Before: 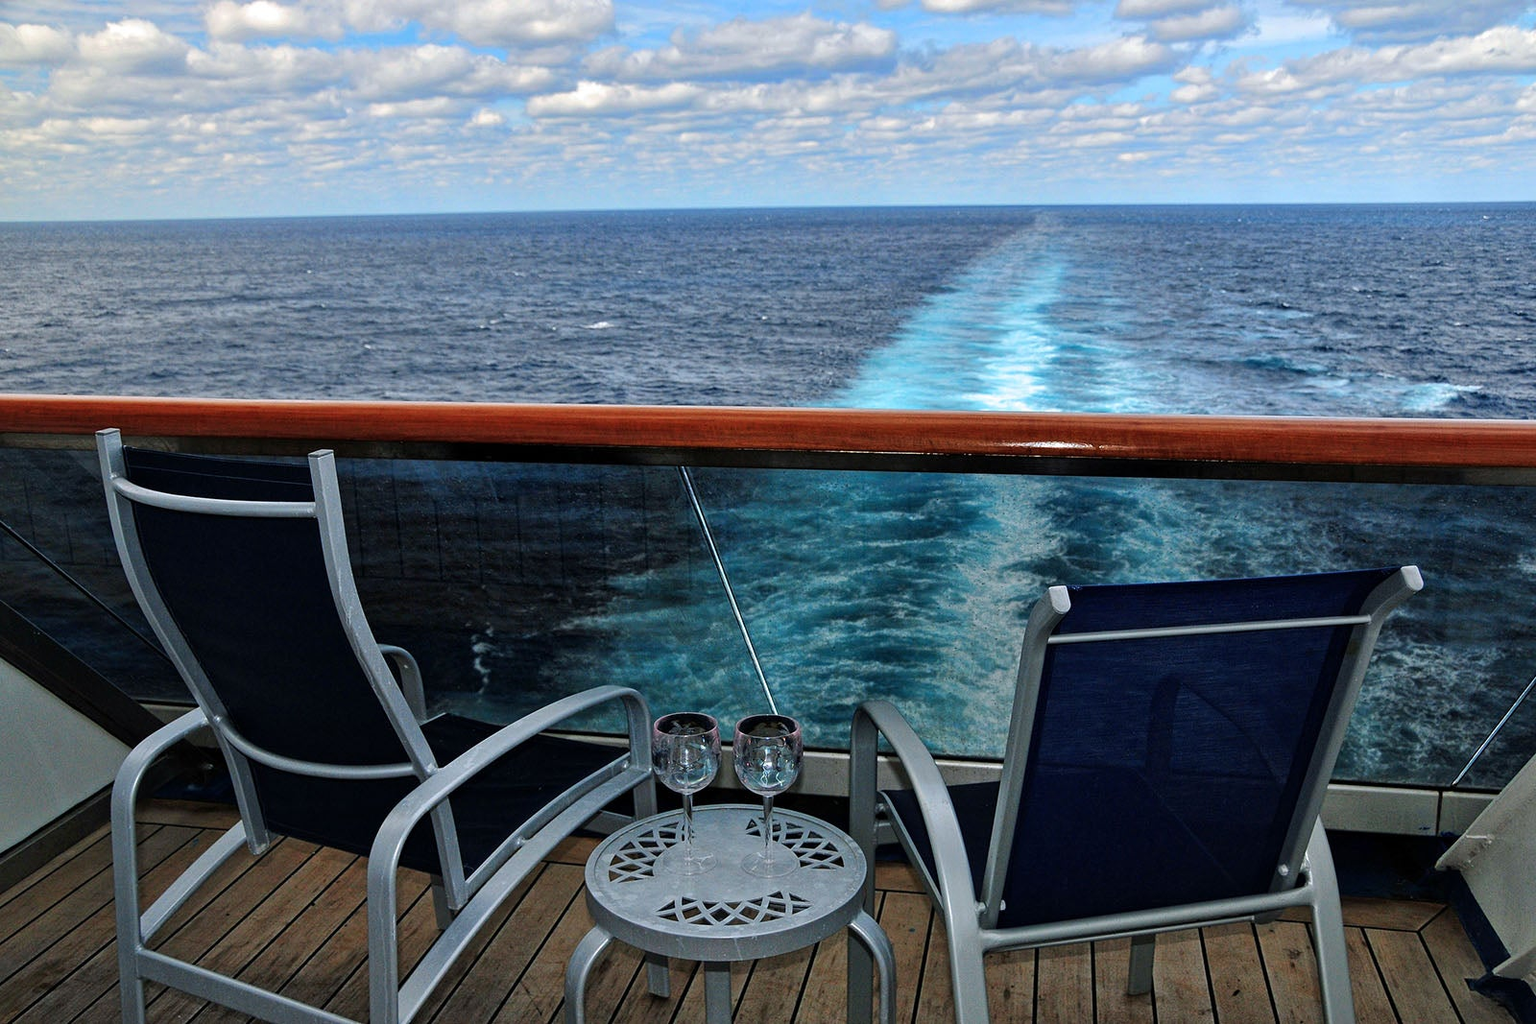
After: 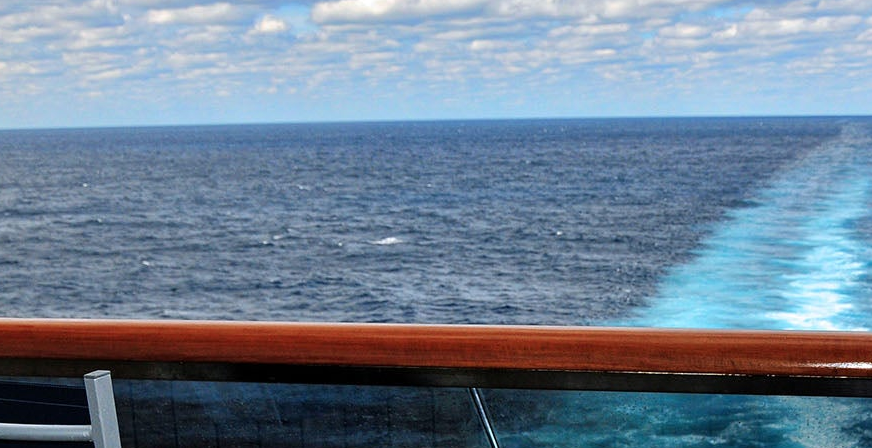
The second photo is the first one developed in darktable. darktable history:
crop: left 14.832%, top 9.245%, right 30.665%, bottom 48.756%
